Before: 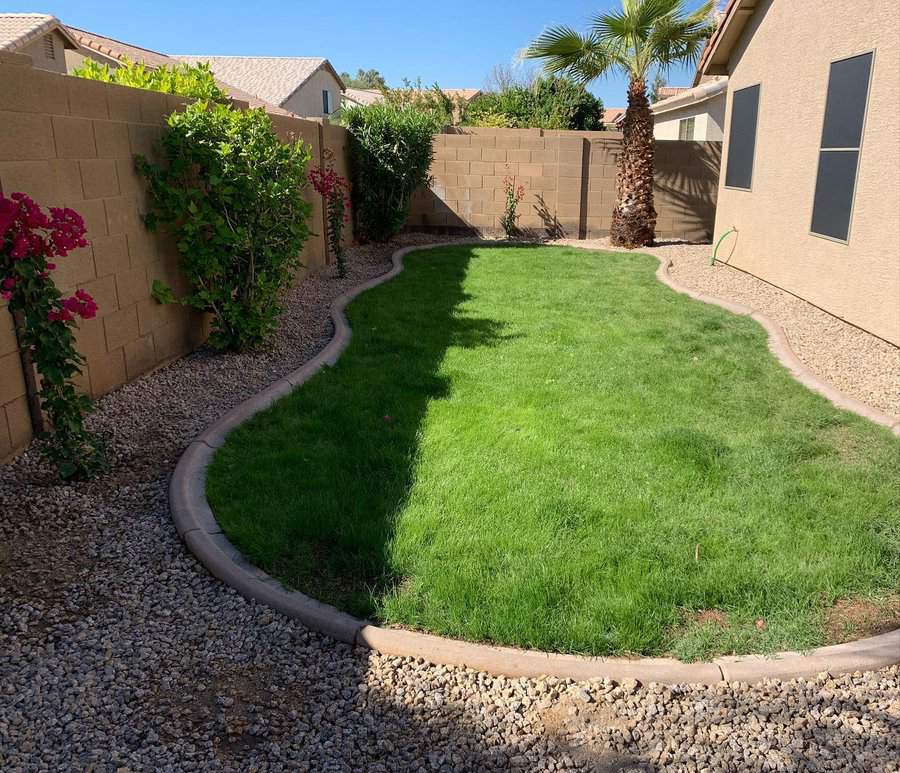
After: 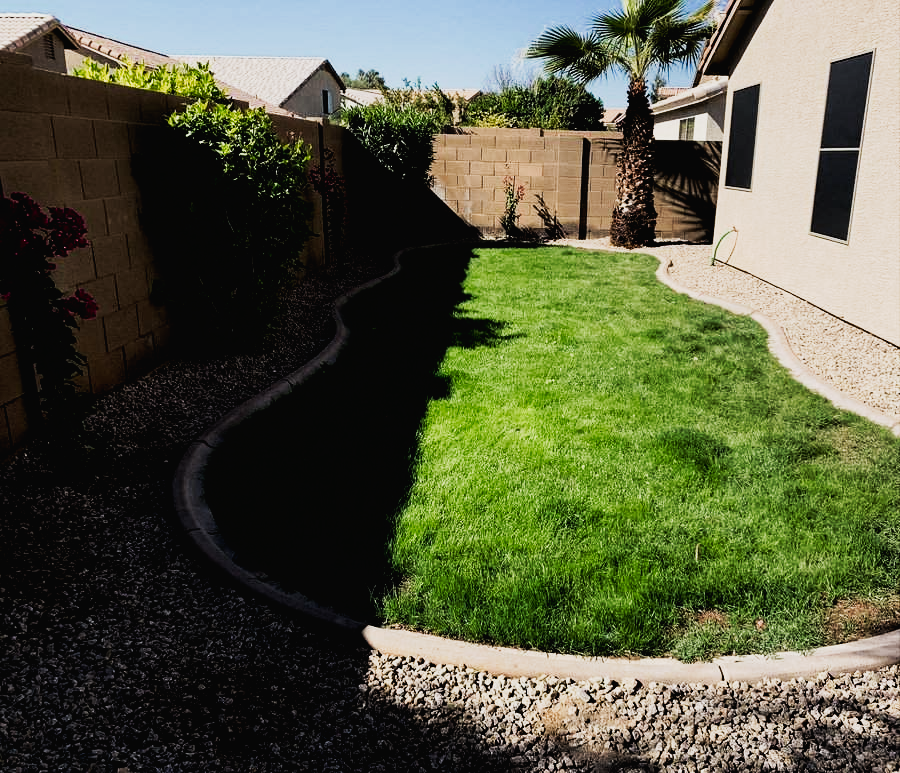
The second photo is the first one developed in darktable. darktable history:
filmic rgb: black relative exposure -8.18 EV, white relative exposure 2.25 EV, hardness 7.2, latitude 85.19%, contrast 1.697, highlights saturation mix -3.28%, shadows ↔ highlights balance -2.91%
exposure: exposure -0.936 EV, compensate highlight preservation false
tone curve: curves: ch0 [(0, 0.015) (0.037, 0.022) (0.131, 0.116) (0.316, 0.345) (0.49, 0.615) (0.677, 0.82) (0.813, 0.891) (1, 0.955)]; ch1 [(0, 0) (0.366, 0.367) (0.475, 0.462) (0.494, 0.496) (0.504, 0.497) (0.554, 0.571) (0.618, 0.668) (1, 1)]; ch2 [(0, 0) (0.333, 0.346) (0.375, 0.375) (0.435, 0.424) (0.476, 0.492) (0.502, 0.499) (0.525, 0.522) (0.558, 0.575) (0.614, 0.656) (1, 1)], preserve colors none
